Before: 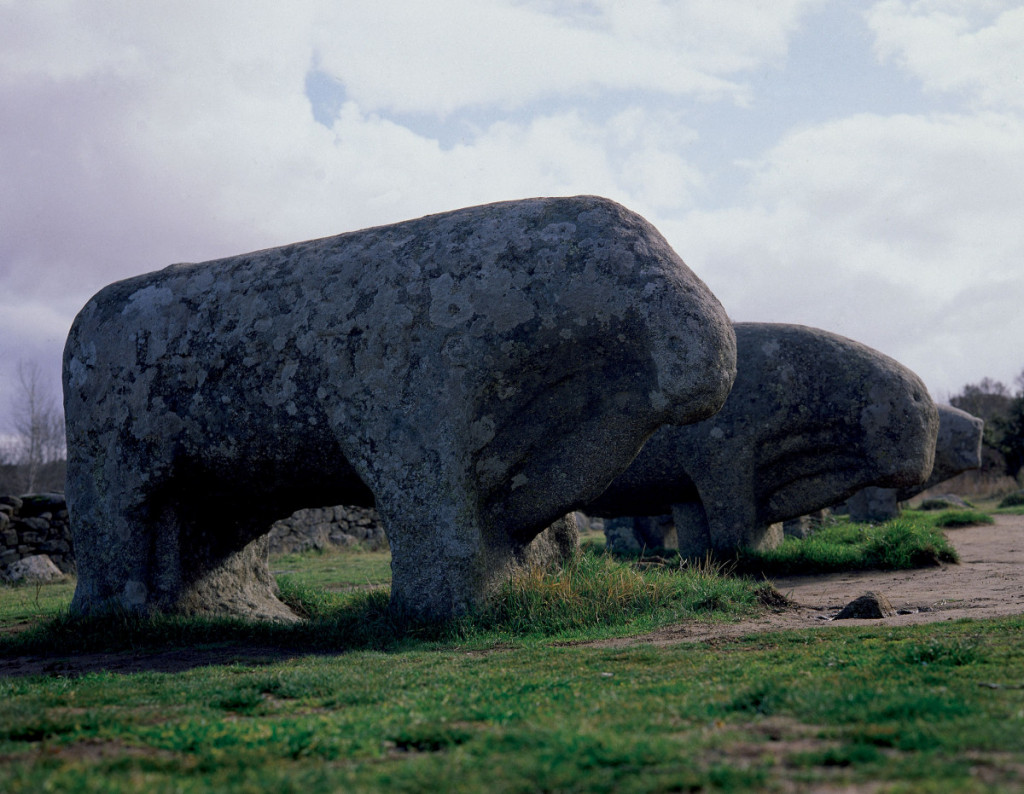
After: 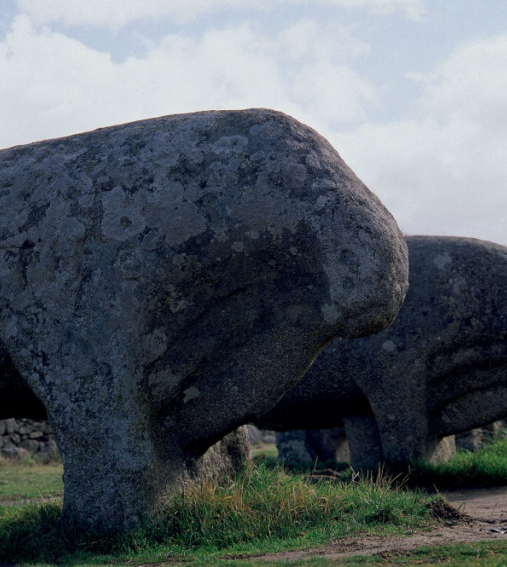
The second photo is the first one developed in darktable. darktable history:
tone equalizer: on, module defaults
crop: left 32.075%, top 10.976%, right 18.355%, bottom 17.596%
